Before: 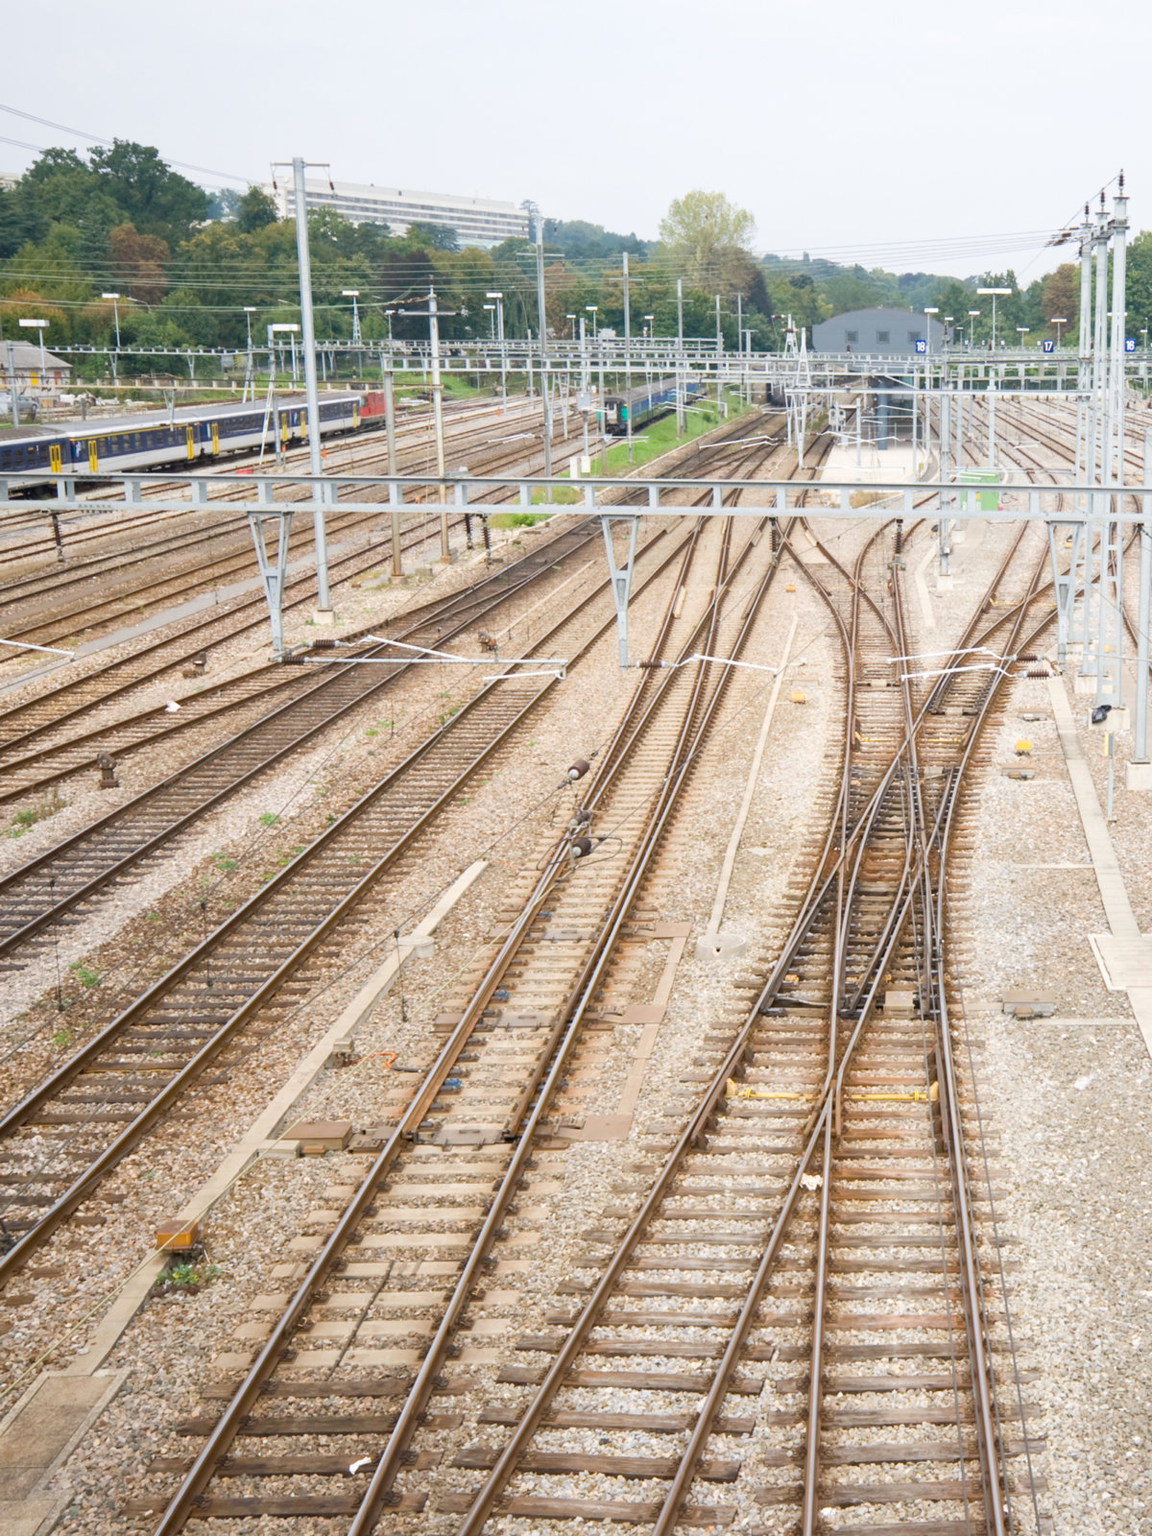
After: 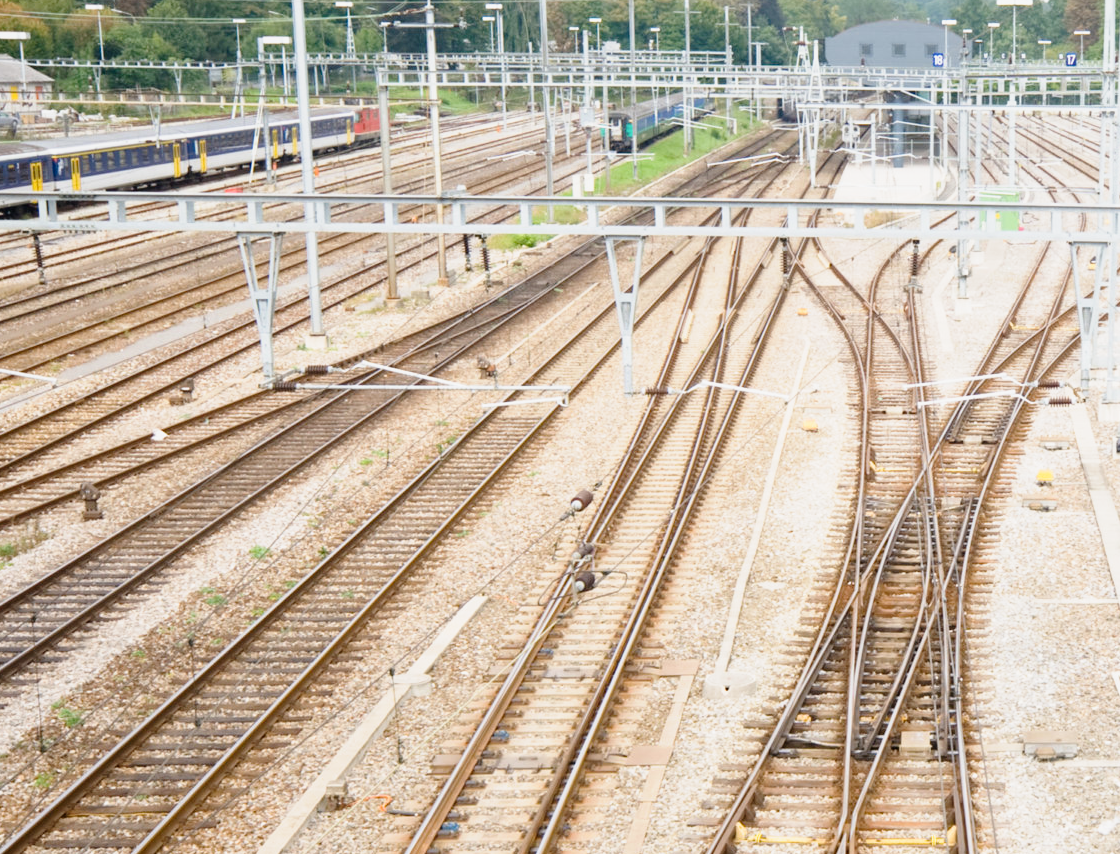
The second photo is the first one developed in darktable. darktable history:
crop: left 1.786%, top 18.816%, right 4.834%, bottom 27.777%
tone curve: curves: ch0 [(0, 0) (0.091, 0.077) (0.389, 0.458) (0.745, 0.82) (0.844, 0.908) (0.909, 0.942) (1, 0.973)]; ch1 [(0, 0) (0.437, 0.404) (0.5, 0.5) (0.529, 0.55) (0.58, 0.6) (0.616, 0.649) (1, 1)]; ch2 [(0, 0) (0.442, 0.415) (0.5, 0.5) (0.535, 0.557) (0.585, 0.62) (1, 1)], preserve colors none
